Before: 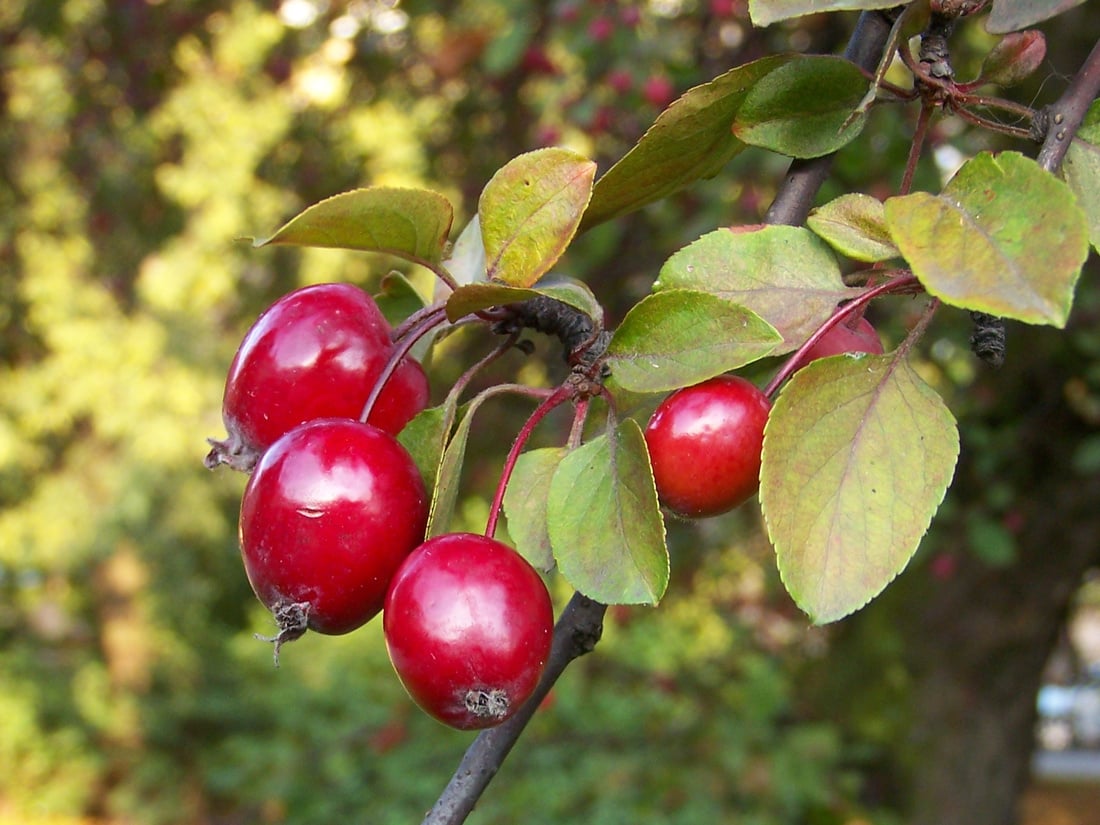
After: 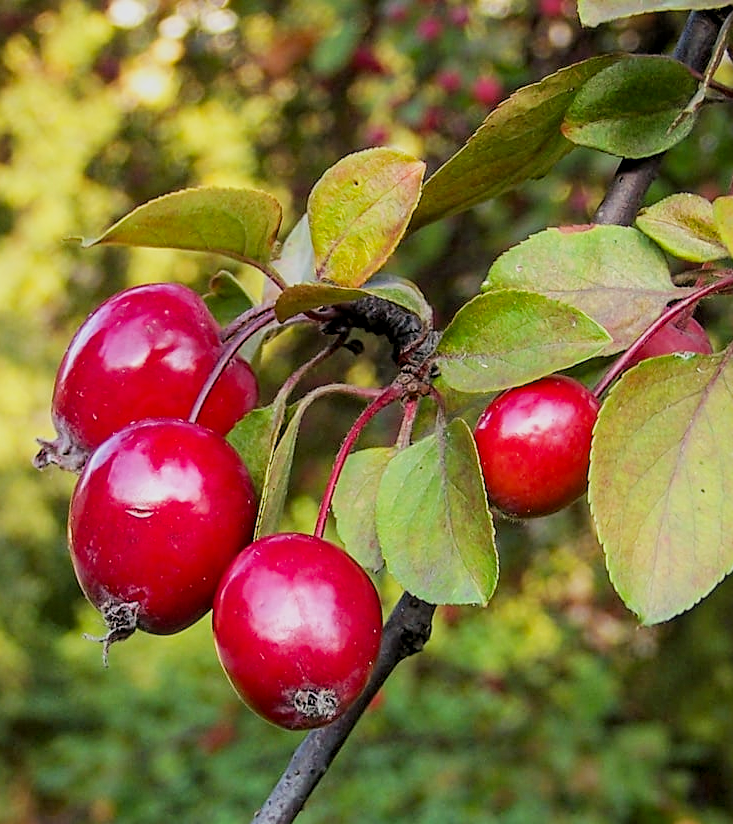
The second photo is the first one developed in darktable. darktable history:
sharpen: on, module defaults
contrast brightness saturation: contrast 0.025, brightness 0.055, saturation 0.121
crop and rotate: left 15.584%, right 17.713%
haze removal: adaptive false
local contrast: on, module defaults
filmic rgb: black relative exposure -7.65 EV, white relative exposure 4.56 EV, hardness 3.61
